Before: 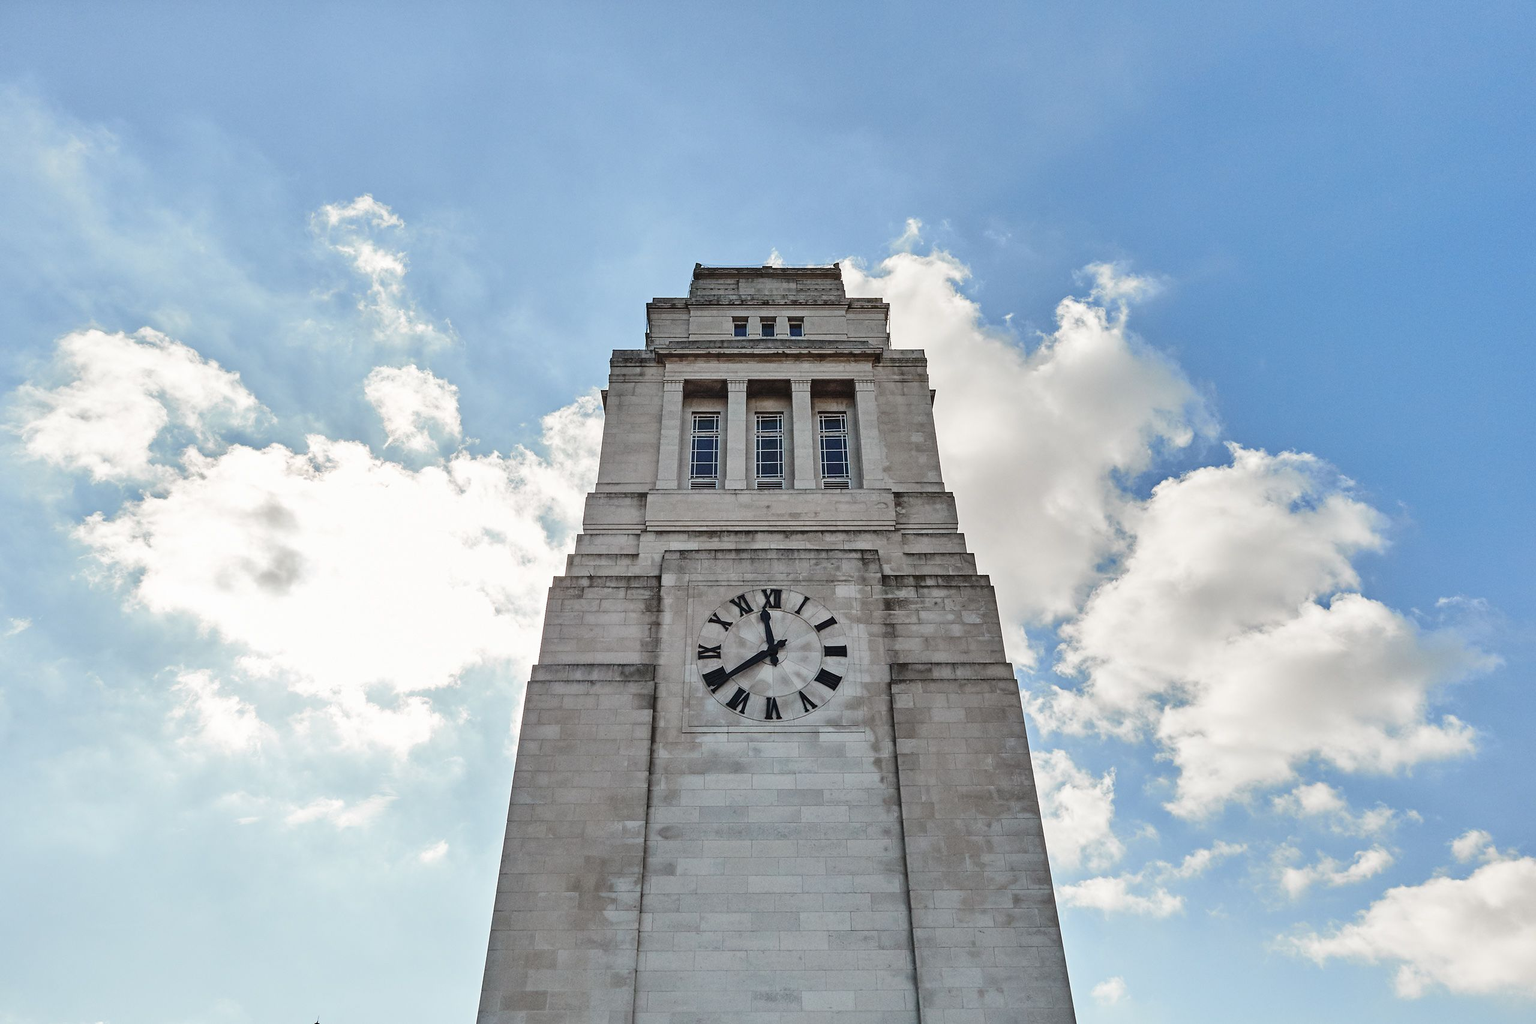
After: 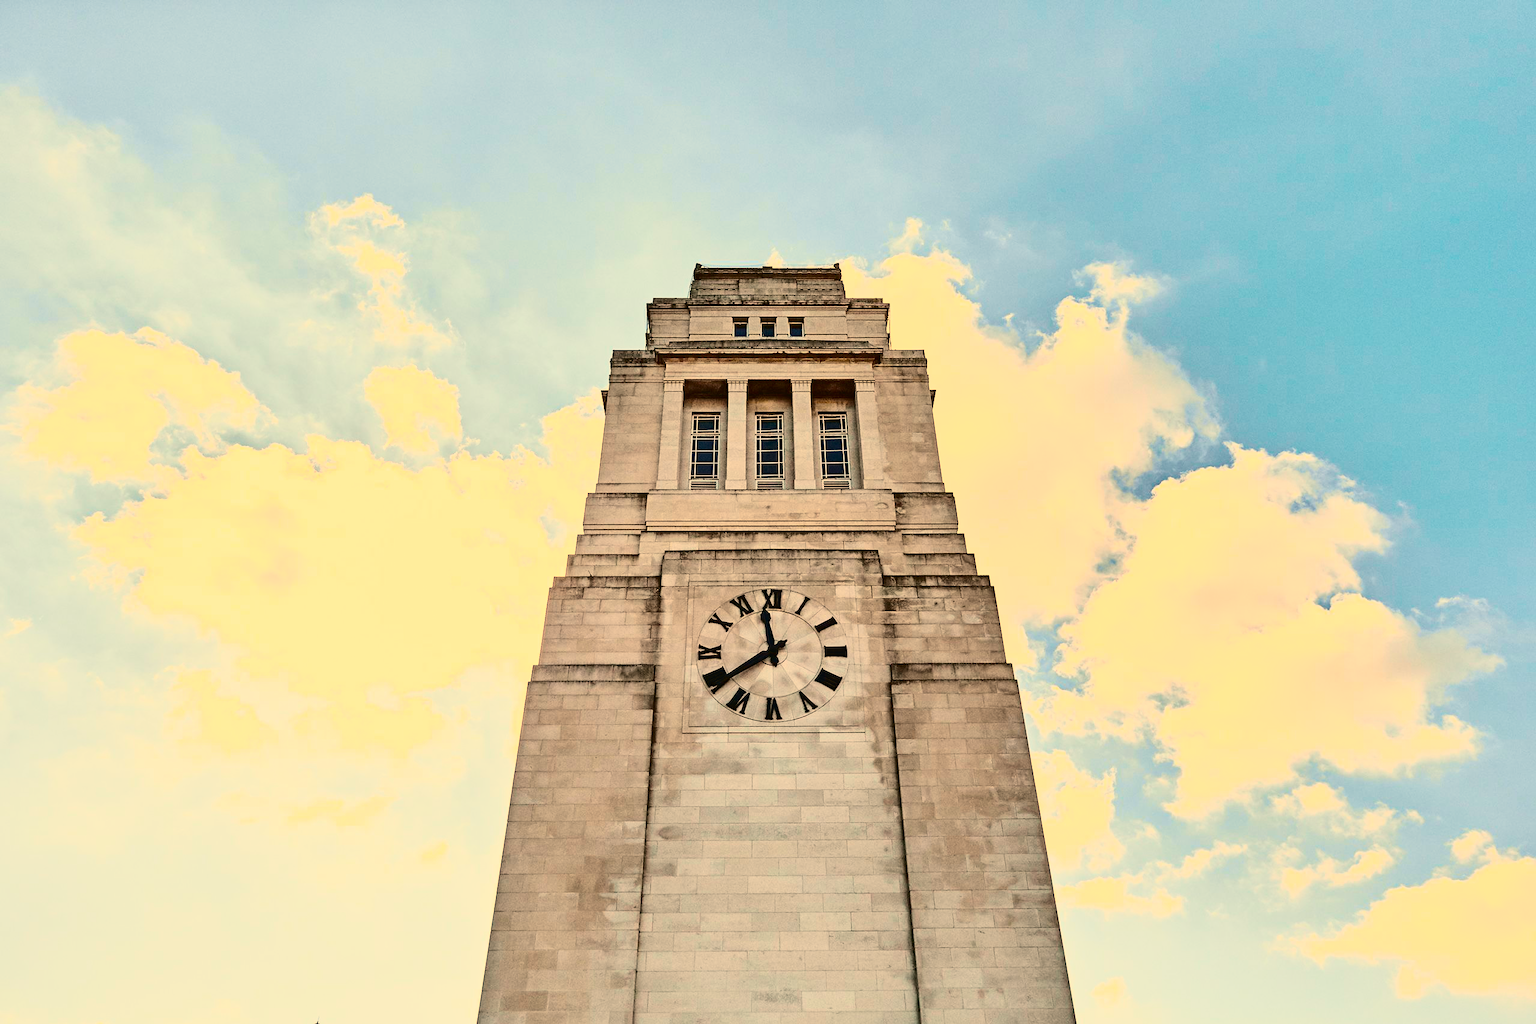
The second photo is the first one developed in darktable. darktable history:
tone curve: curves: ch0 [(0.003, 0.023) (0.071, 0.052) (0.236, 0.197) (0.466, 0.557) (0.625, 0.761) (0.783, 0.9) (0.994, 0.968)]; ch1 [(0, 0) (0.262, 0.227) (0.417, 0.386) (0.469, 0.467) (0.502, 0.498) (0.528, 0.53) (0.573, 0.579) (0.605, 0.621) (0.644, 0.671) (0.686, 0.728) (0.994, 0.987)]; ch2 [(0, 0) (0.262, 0.188) (0.385, 0.353) (0.427, 0.424) (0.495, 0.493) (0.515, 0.54) (0.547, 0.561) (0.589, 0.613) (0.644, 0.748) (1, 1)], color space Lab, independent channels, preserve colors none
white balance: red 1.138, green 0.996, blue 0.812
exposure: black level correction 0.002, compensate highlight preservation false
